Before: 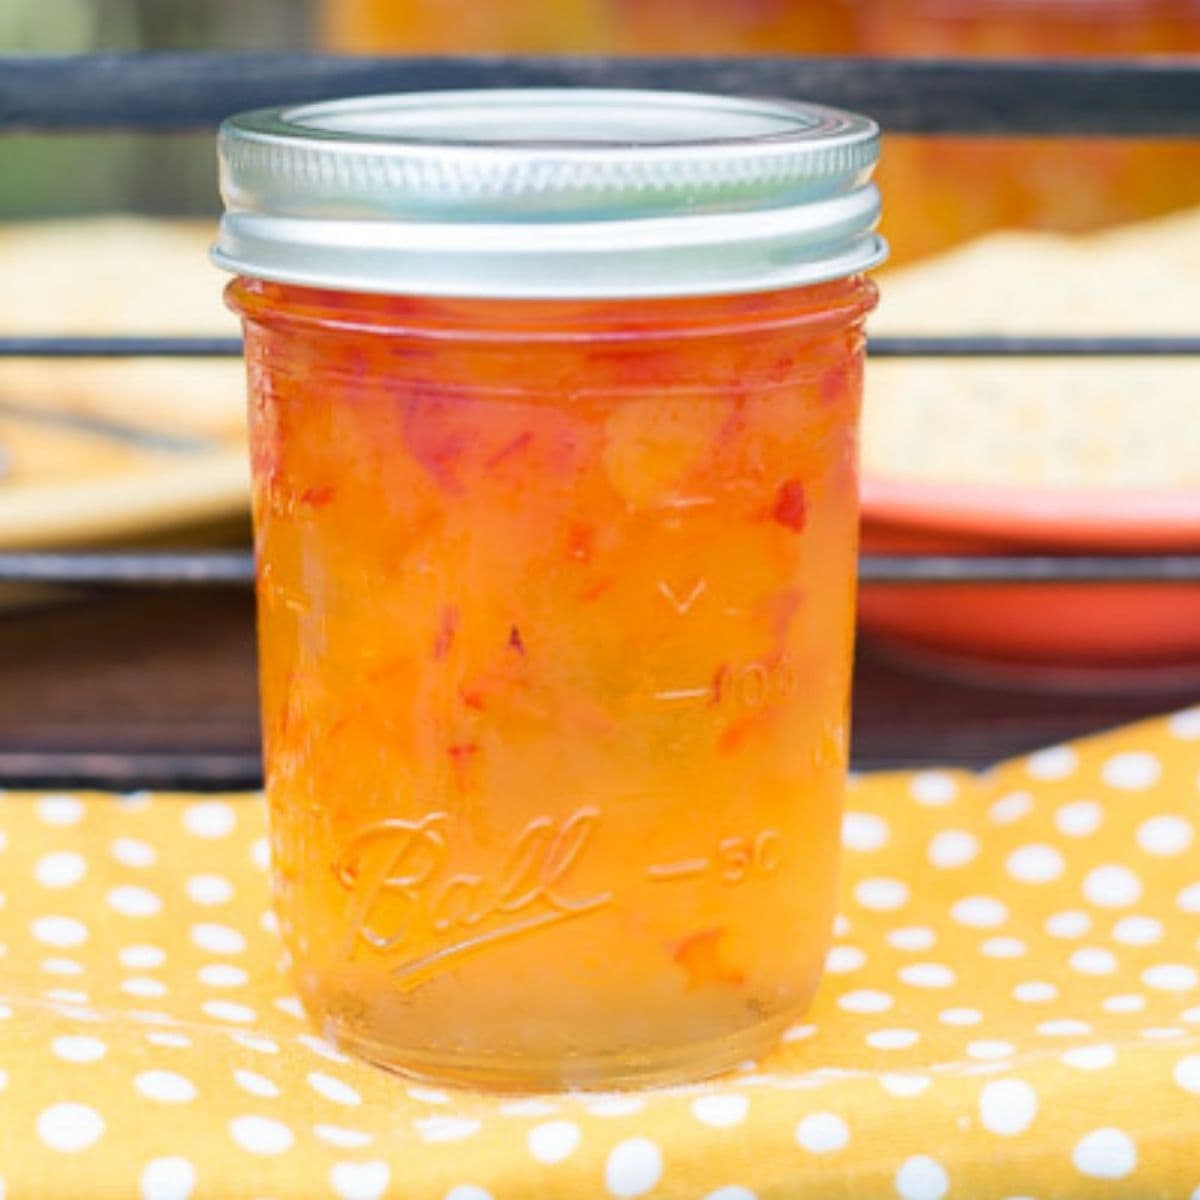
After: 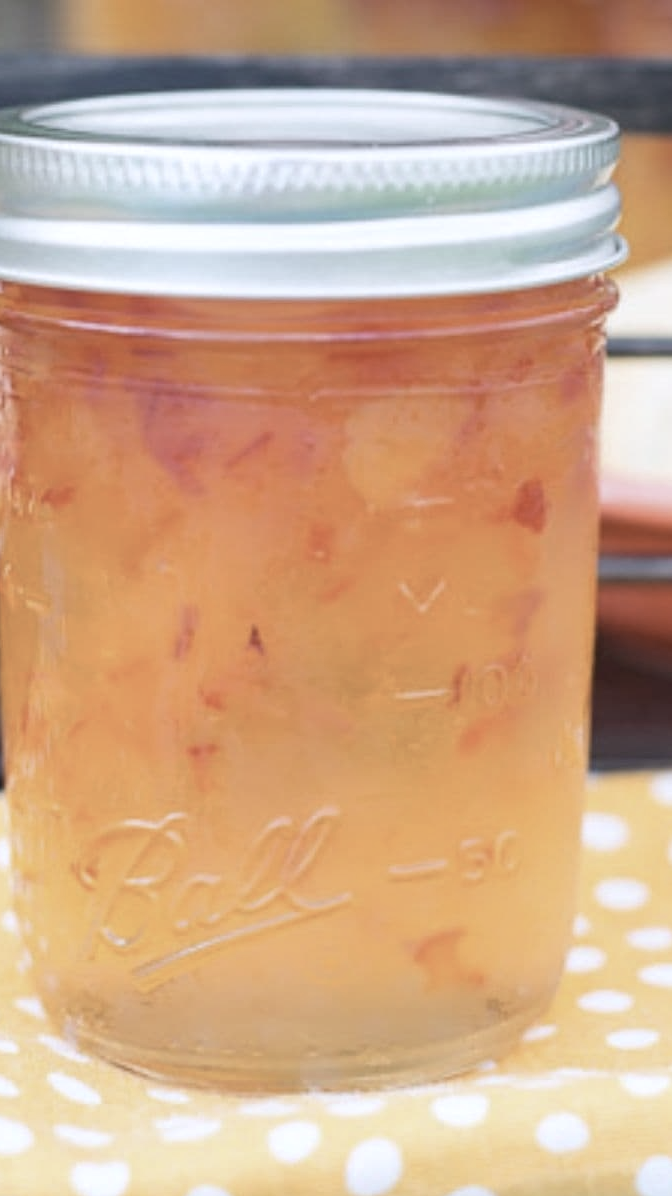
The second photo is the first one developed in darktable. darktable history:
crop: left 21.674%, right 22.086%
color calibration: illuminant as shot in camera, x 0.358, y 0.373, temperature 4628.91 K
color correction: saturation 0.57
